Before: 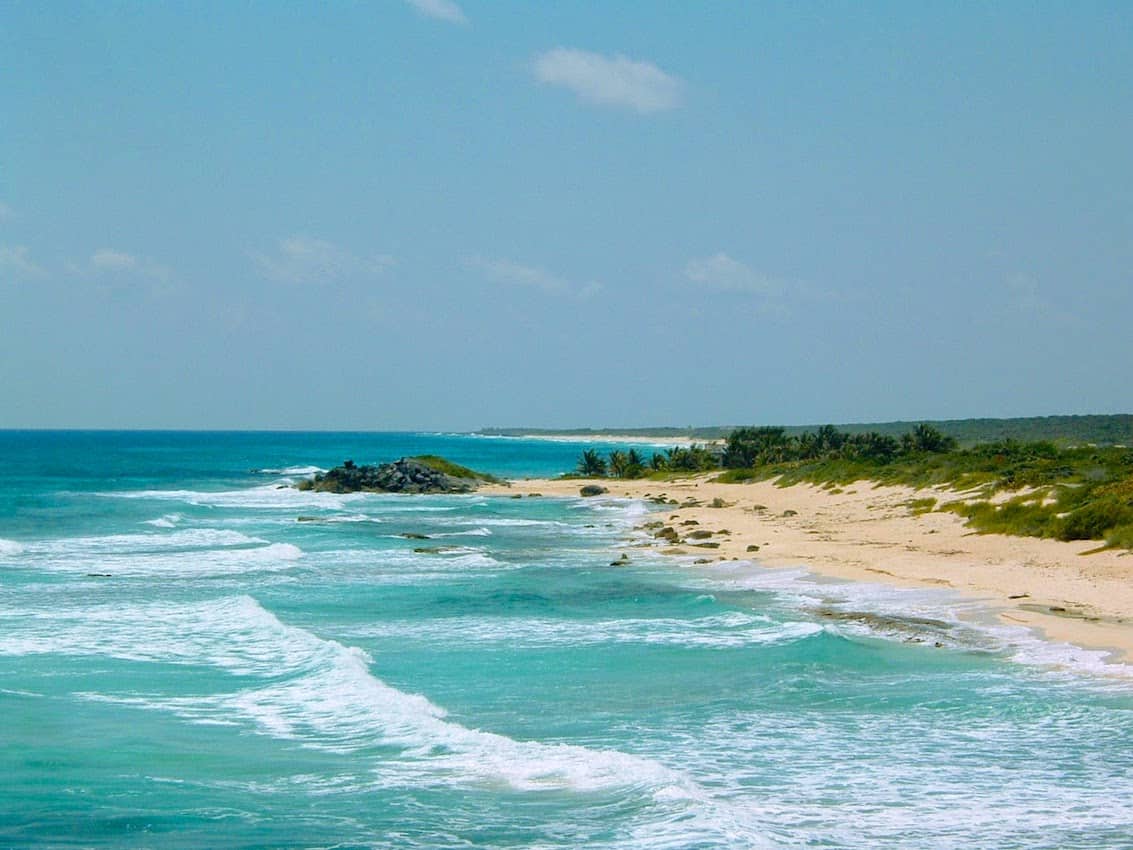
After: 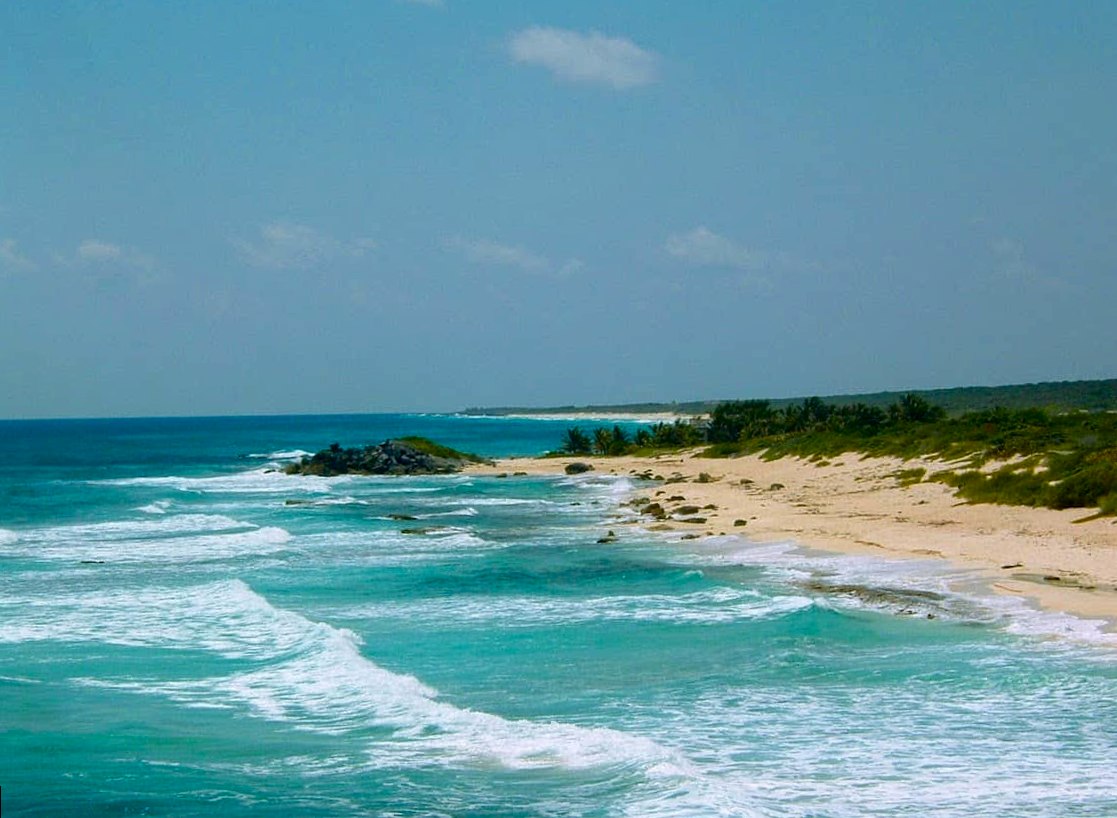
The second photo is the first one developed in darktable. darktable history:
tone equalizer: on, module defaults
rotate and perspective: rotation -1.32°, lens shift (horizontal) -0.031, crop left 0.015, crop right 0.985, crop top 0.047, crop bottom 0.982
contrast brightness saturation: brightness -0.2, saturation 0.08
shadows and highlights: shadows -40.15, highlights 62.88, soften with gaussian
